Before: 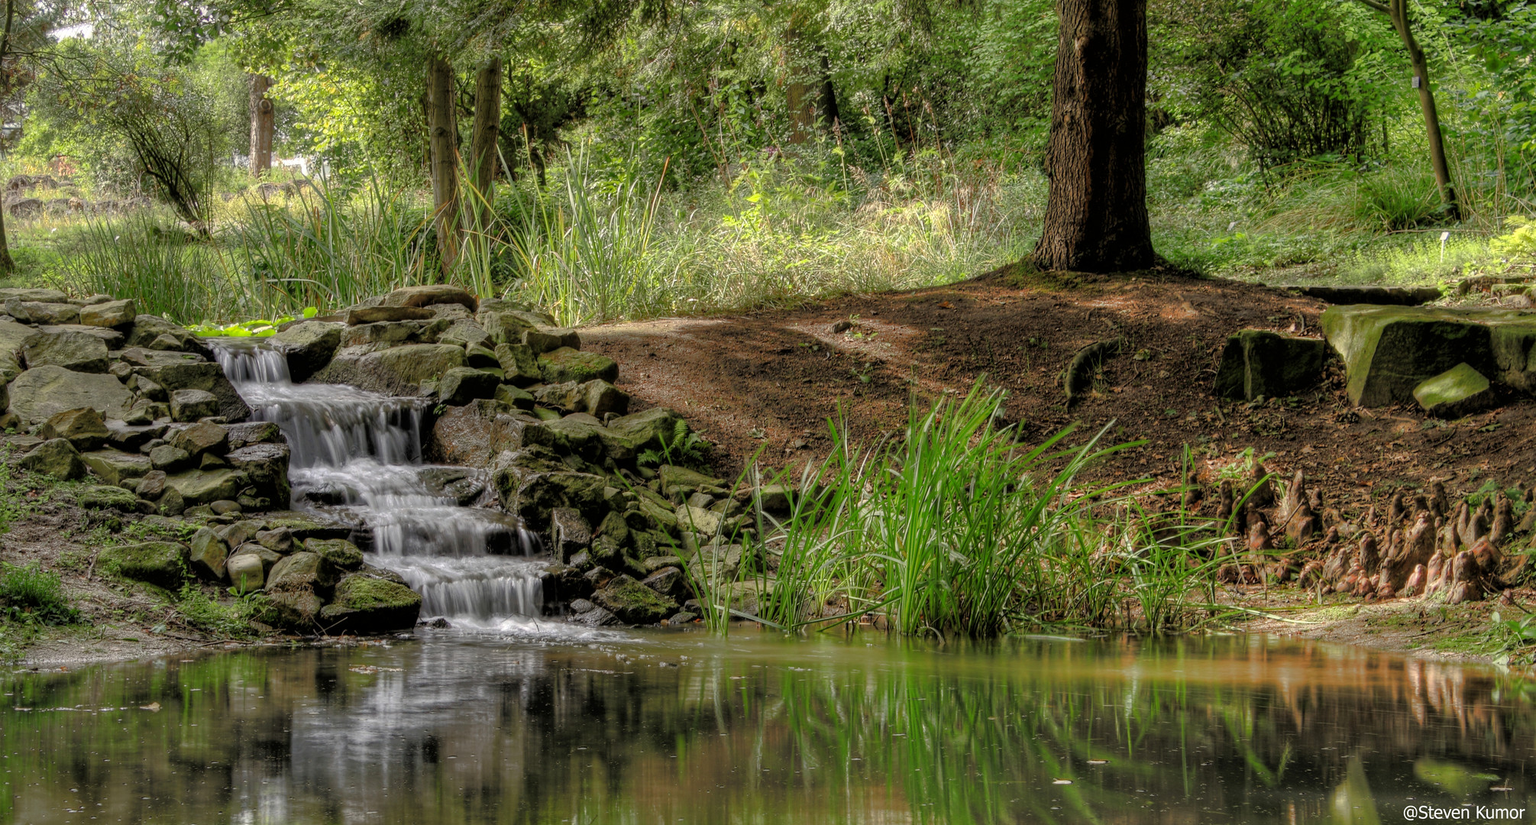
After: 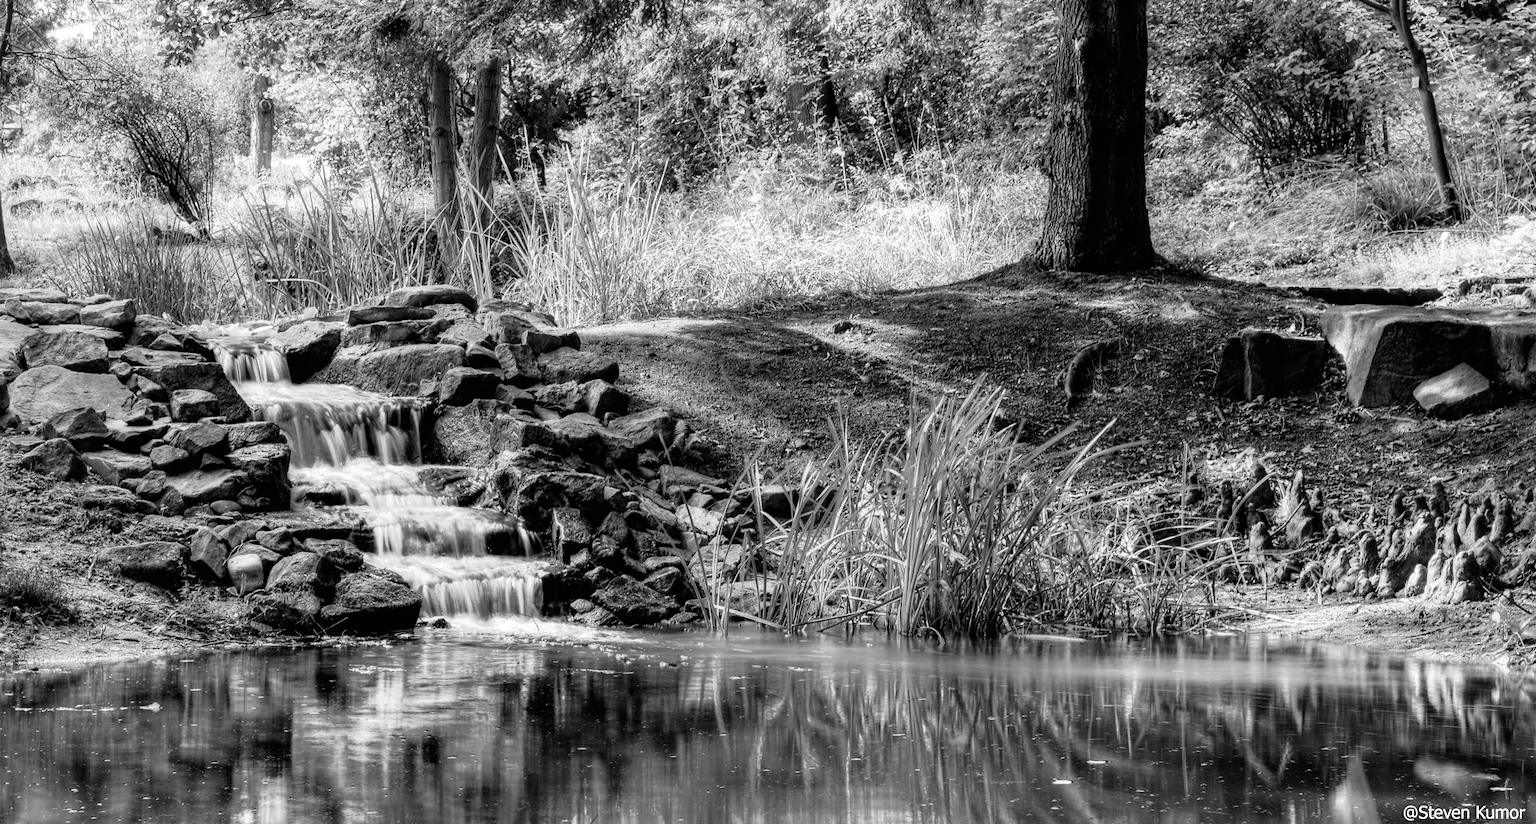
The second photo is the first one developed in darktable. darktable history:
color calibration: output gray [0.21, 0.42, 0.37, 0], gray › normalize channels true, illuminant same as pipeline (D50), adaptation XYZ, x 0.346, y 0.359, gamut compression 0
white balance: red 0.976, blue 1.04
base curve: curves: ch0 [(0, 0) (0.007, 0.004) (0.027, 0.03) (0.046, 0.07) (0.207, 0.54) (0.442, 0.872) (0.673, 0.972) (1, 1)], preserve colors none
